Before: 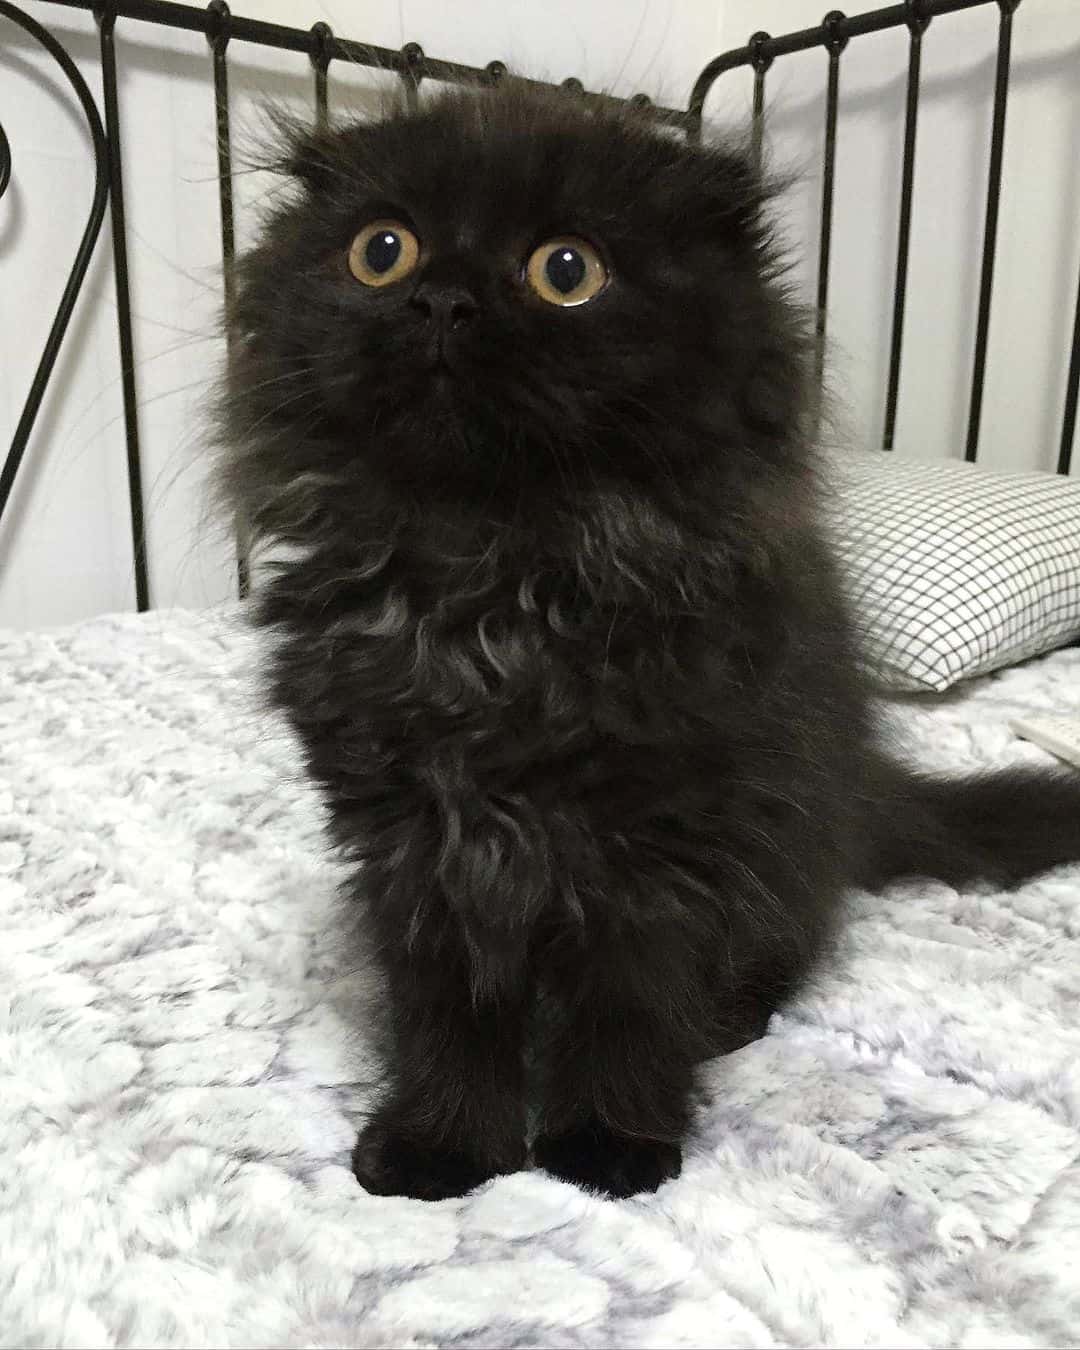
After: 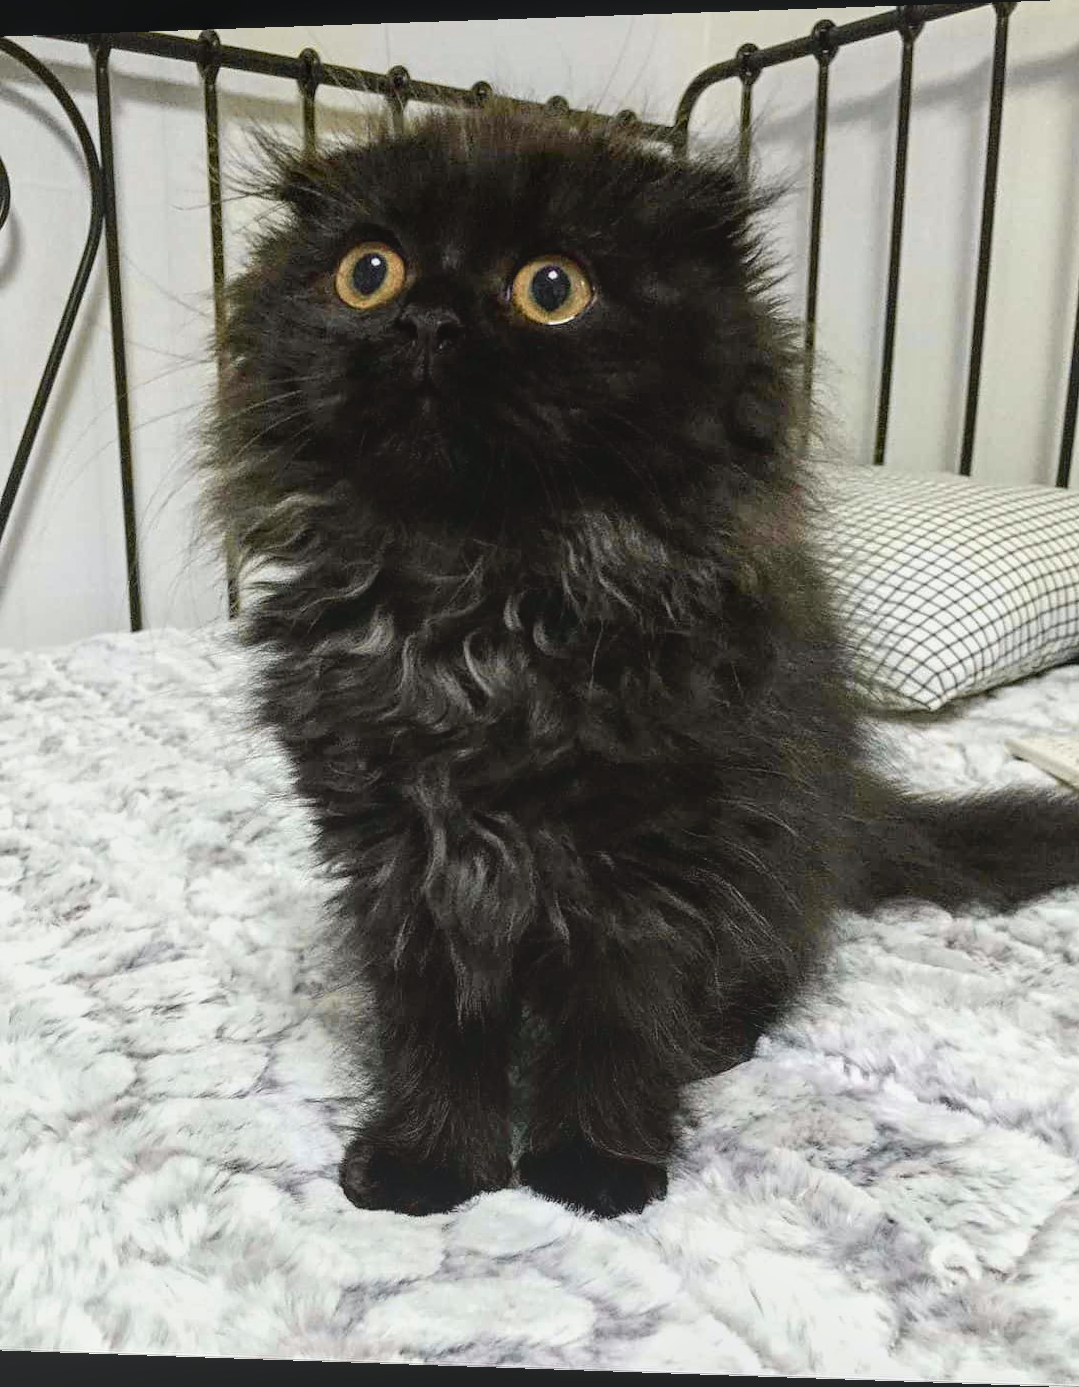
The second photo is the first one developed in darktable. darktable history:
tone curve: curves: ch0 [(0, 0) (0.058, 0.027) (0.214, 0.183) (0.304, 0.288) (0.522, 0.549) (0.658, 0.7) (0.741, 0.775) (0.844, 0.866) (0.986, 0.957)]; ch1 [(0, 0) (0.172, 0.123) (0.312, 0.296) (0.437, 0.429) (0.471, 0.469) (0.502, 0.5) (0.513, 0.515) (0.572, 0.603) (0.617, 0.653) (0.68, 0.724) (0.889, 0.924) (1, 1)]; ch2 [(0, 0) (0.411, 0.424) (0.489, 0.49) (0.502, 0.5) (0.517, 0.519) (0.549, 0.578) (0.604, 0.628) (0.693, 0.686) (1, 1)], color space Lab, independent channels, preserve colors none
local contrast: highlights 74%, shadows 55%, detail 176%, midtone range 0.207
rotate and perspective: lens shift (horizontal) -0.055, automatic cropping off
